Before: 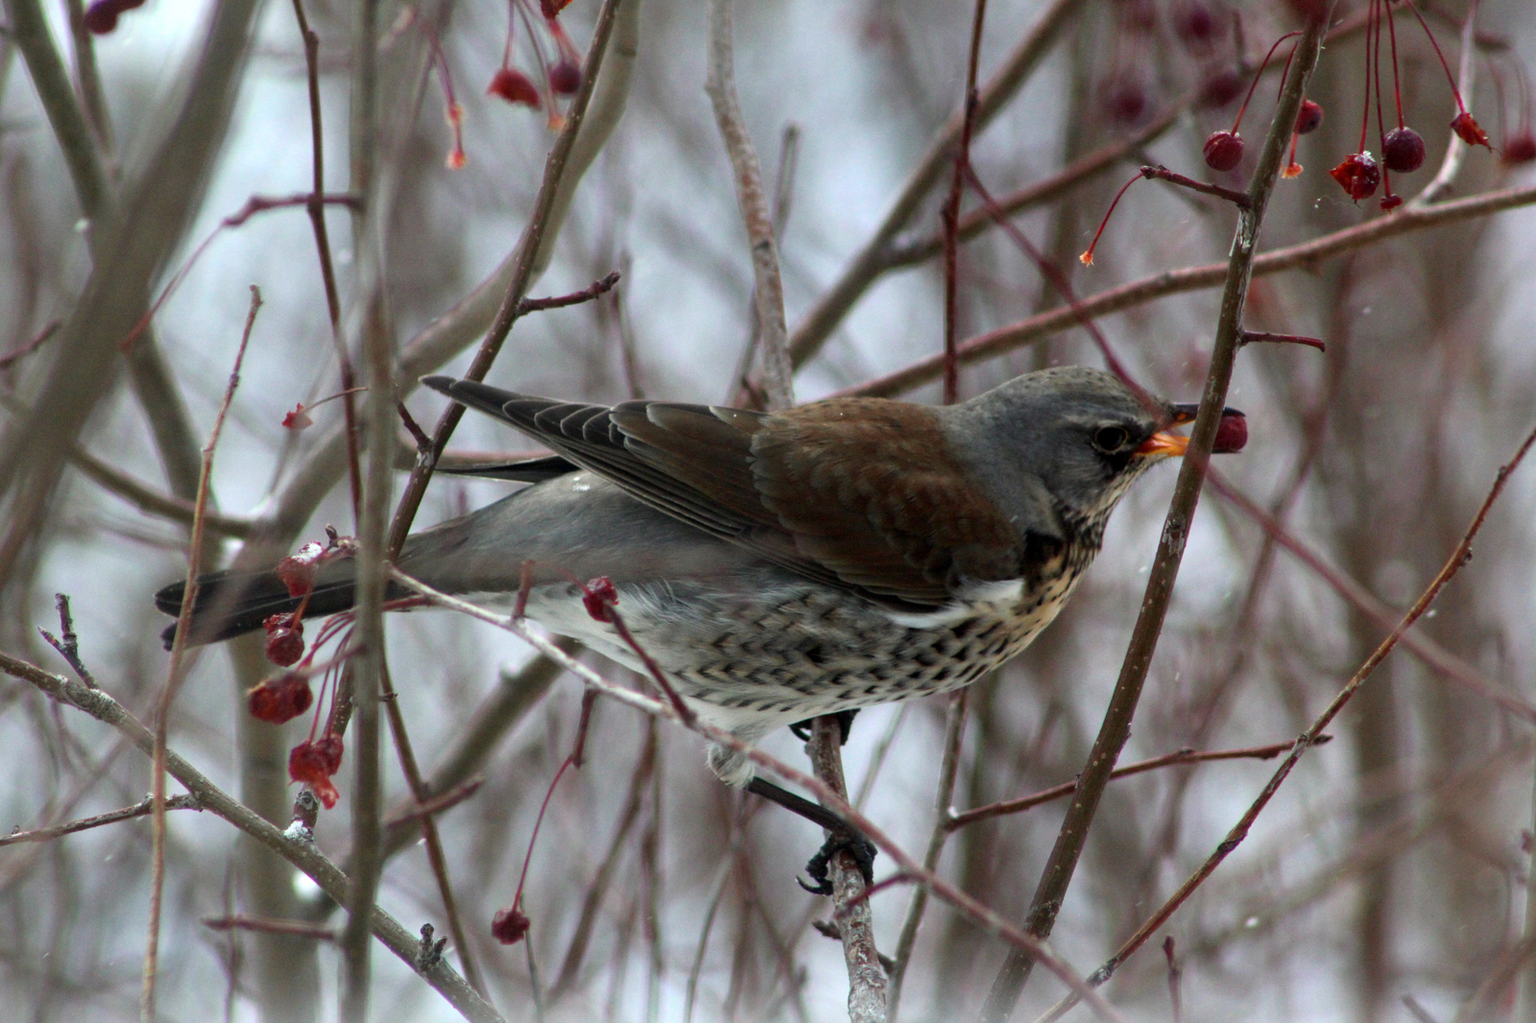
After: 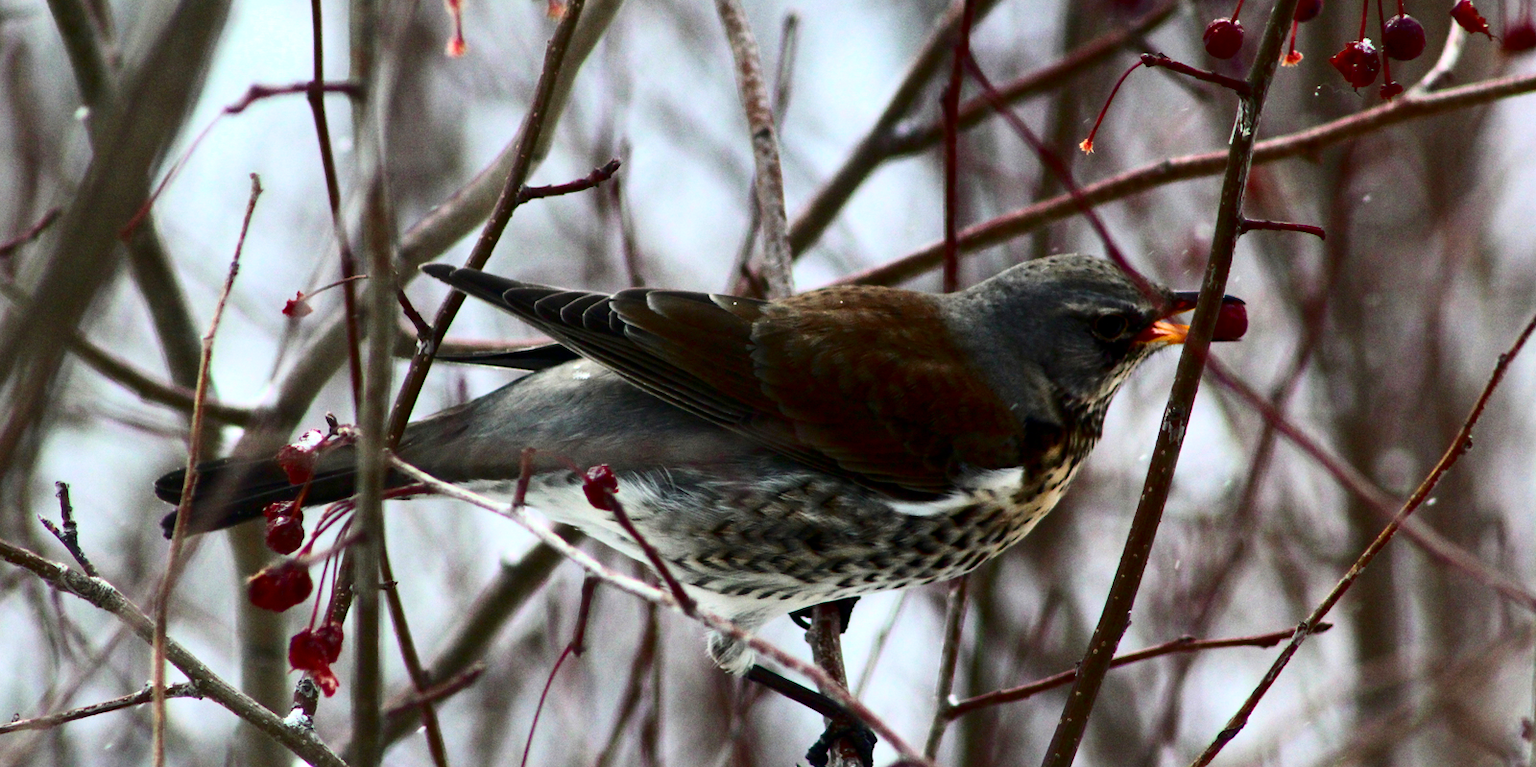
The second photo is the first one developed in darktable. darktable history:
contrast brightness saturation: contrast 0.32, brightness -0.08, saturation 0.17
exposure: exposure 0.258 EV, compensate highlight preservation false
crop: top 11.038%, bottom 13.962%
tone equalizer: on, module defaults
